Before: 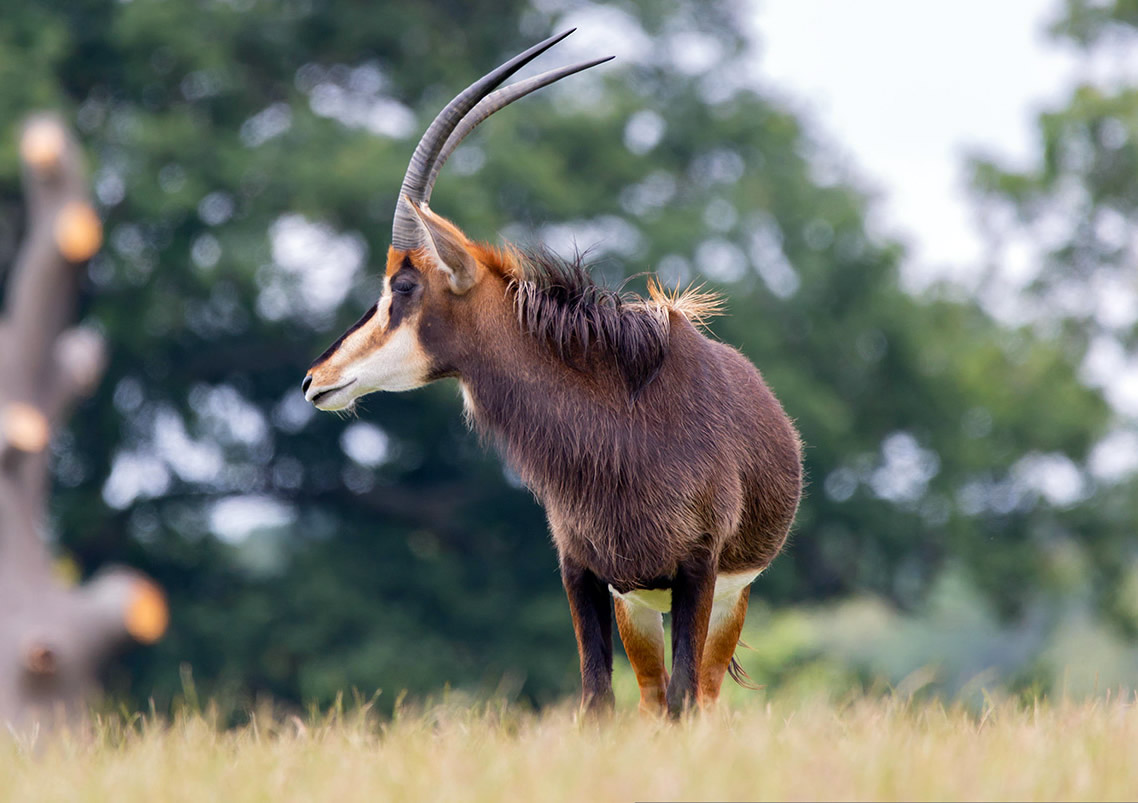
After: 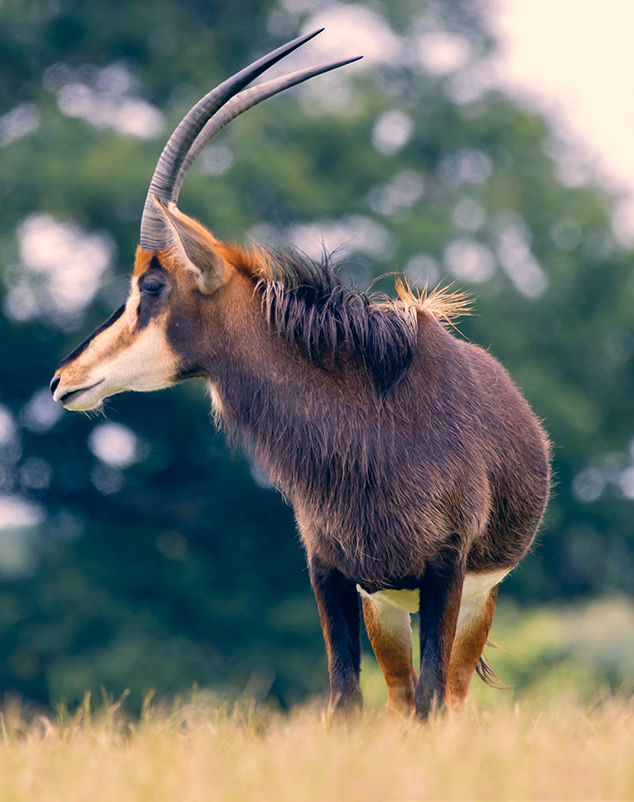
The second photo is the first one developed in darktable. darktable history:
crop: left 22.144%, right 22.107%, bottom 0.002%
color correction: highlights a* 10.32, highlights b* 14.13, shadows a* -9.6, shadows b* -15.07
